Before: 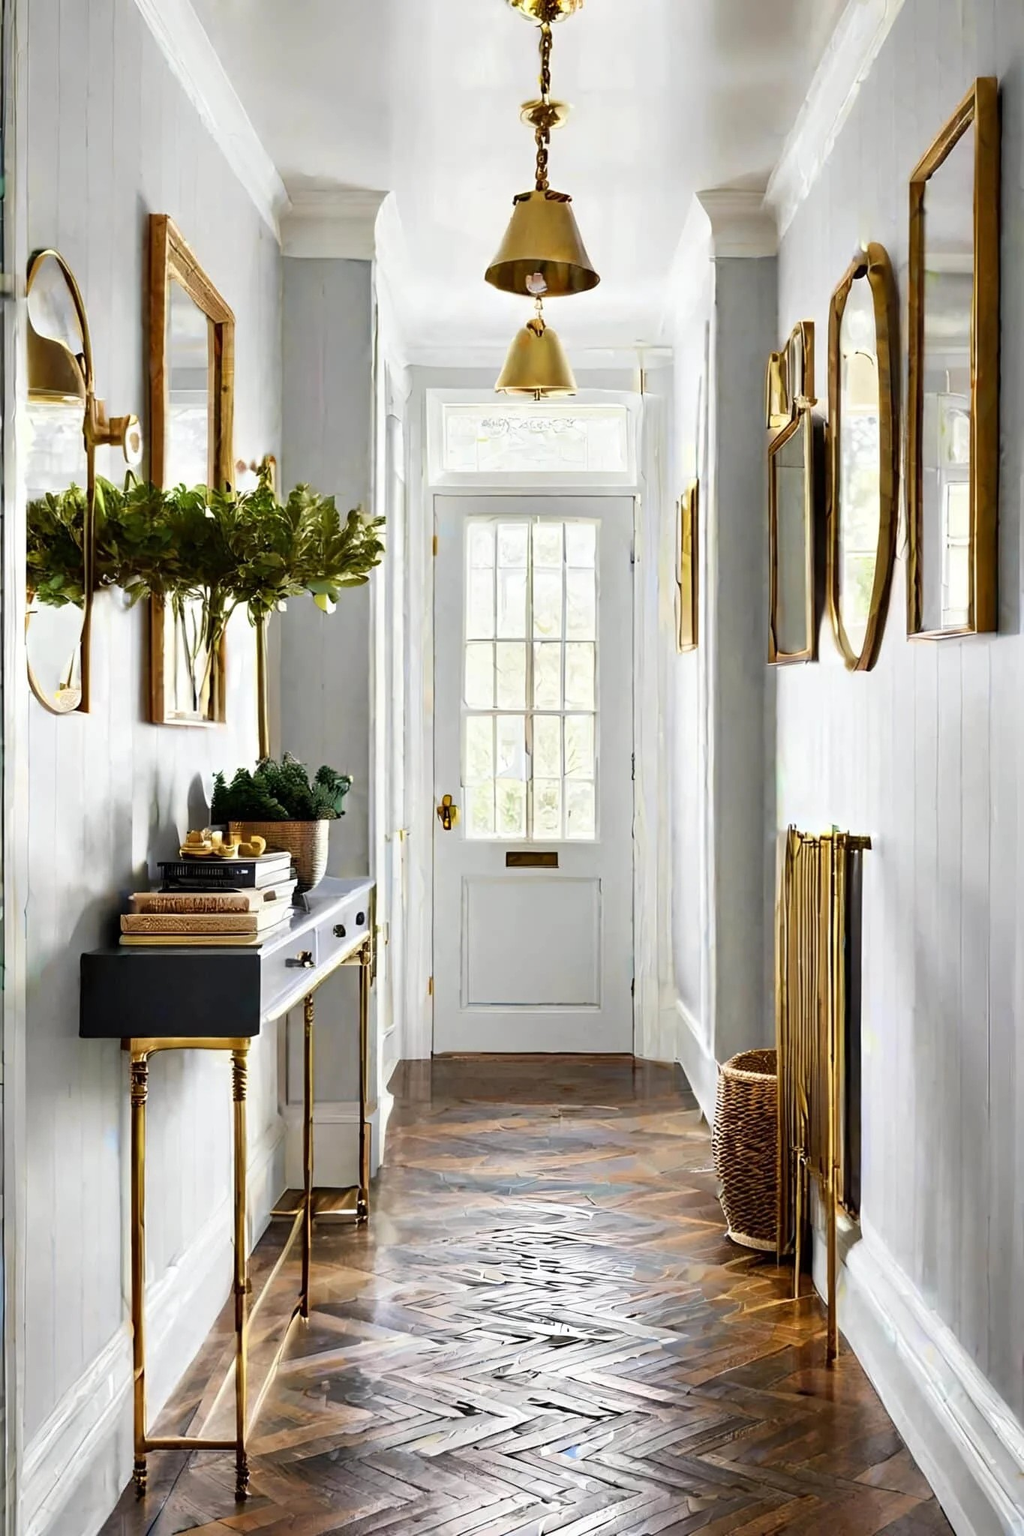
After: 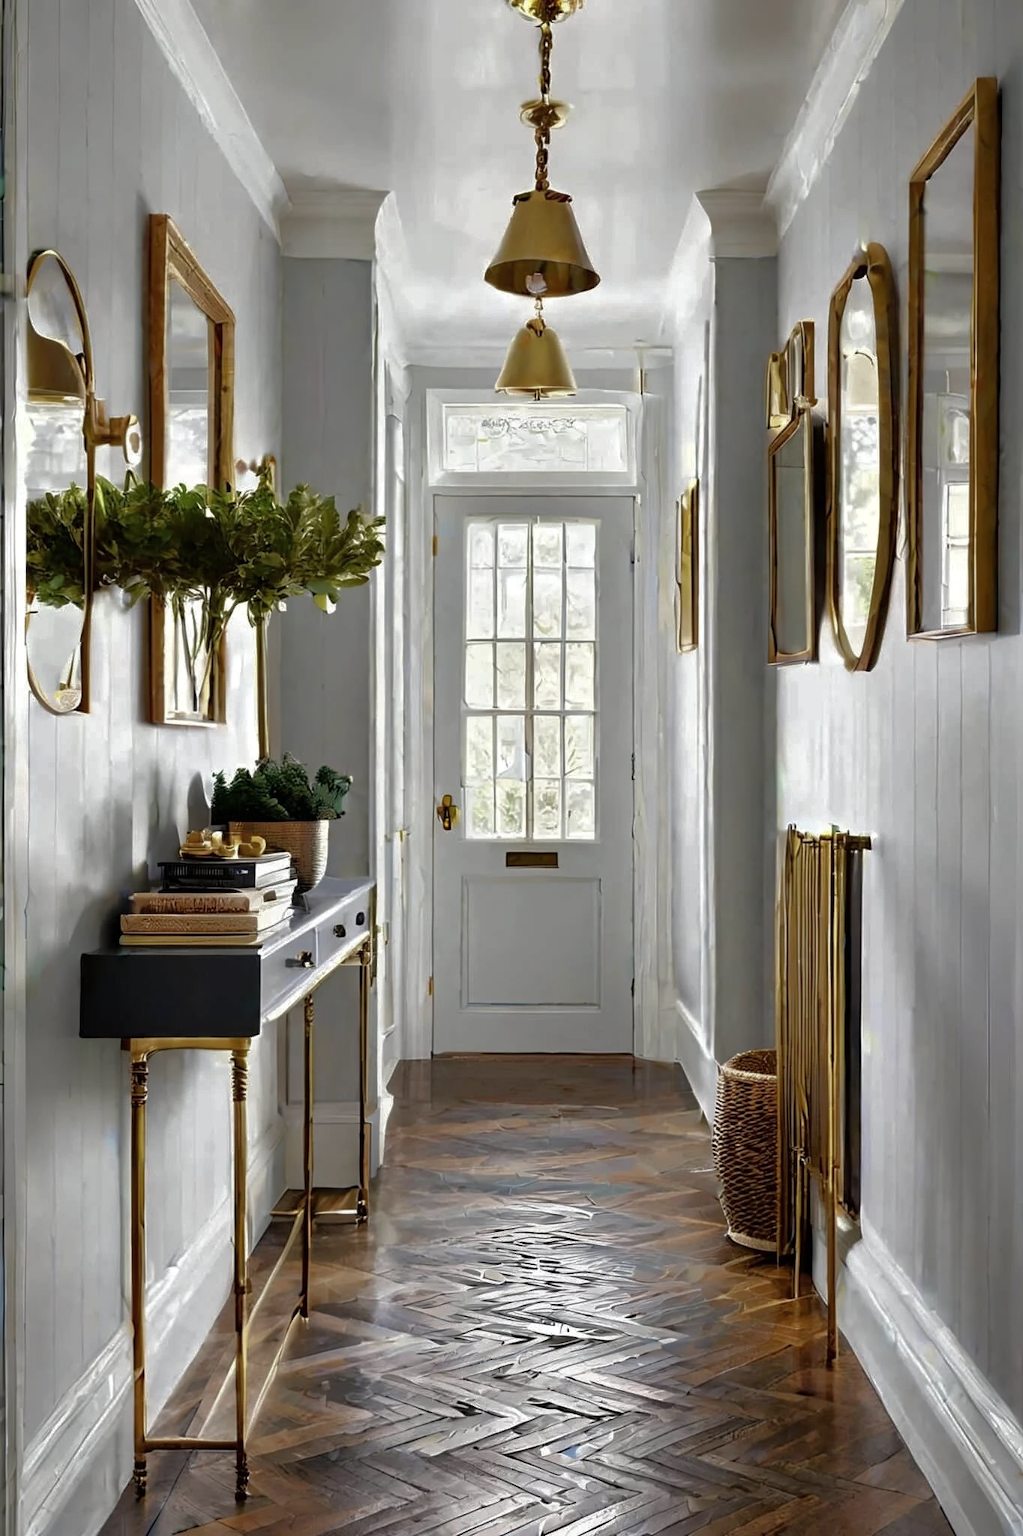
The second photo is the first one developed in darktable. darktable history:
contrast brightness saturation: saturation -0.067
tone equalizer: -8 EV -1.96 EV, -7 EV -1.99 EV, -6 EV -1.98 EV, -5 EV -1.96 EV, -4 EV -1.97 EV, -3 EV -1.99 EV, -2 EV -2 EV, -1 EV -1.61 EV, +0 EV -1.99 EV
base curve: curves: ch0 [(0, 0) (0.826, 0.587) (1, 1)]
exposure: exposure 1.997 EV, compensate highlight preservation false
